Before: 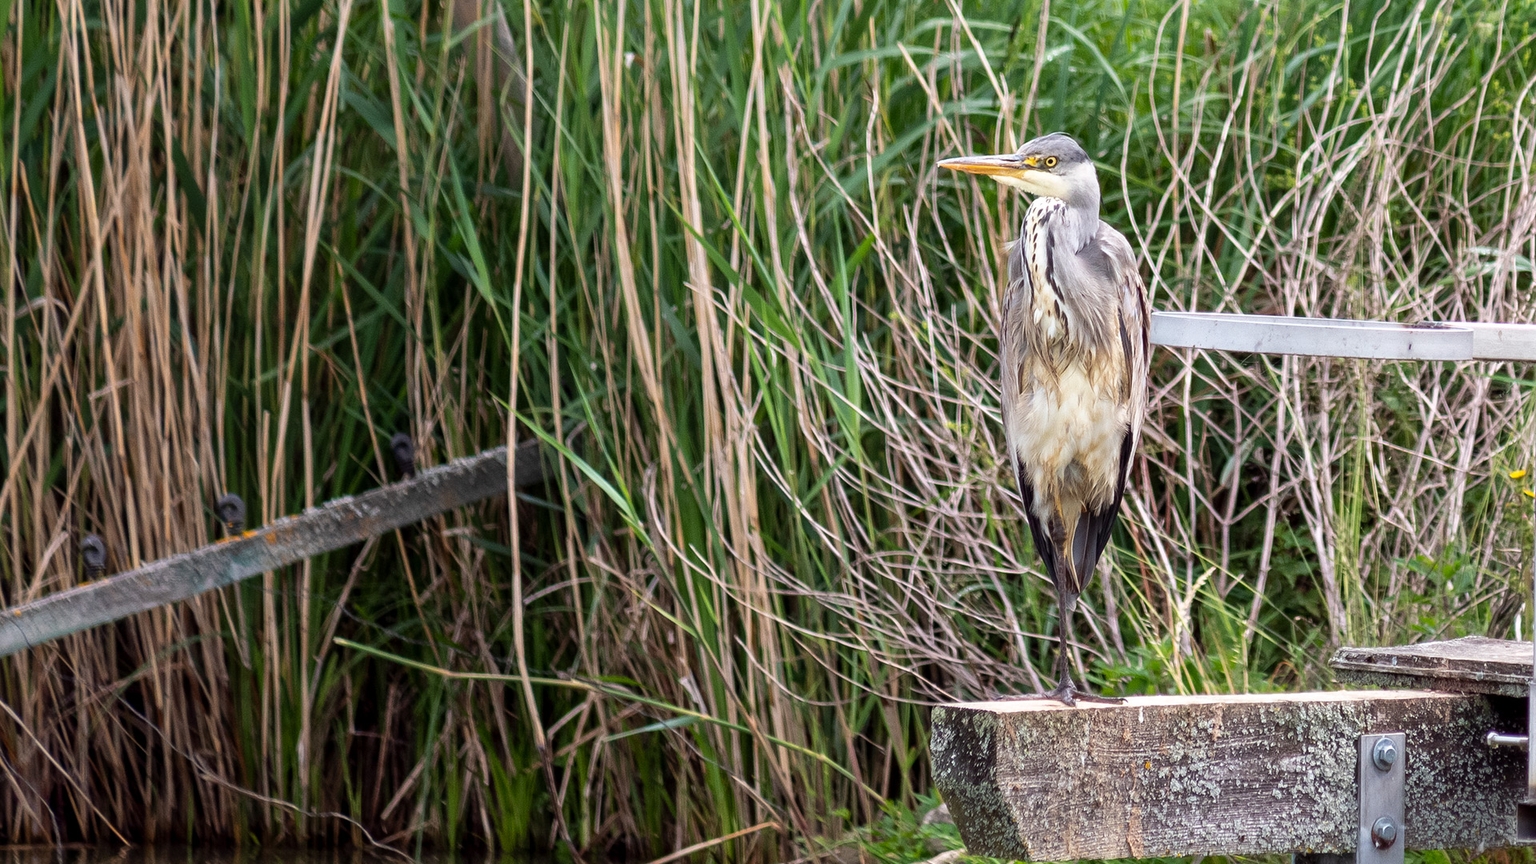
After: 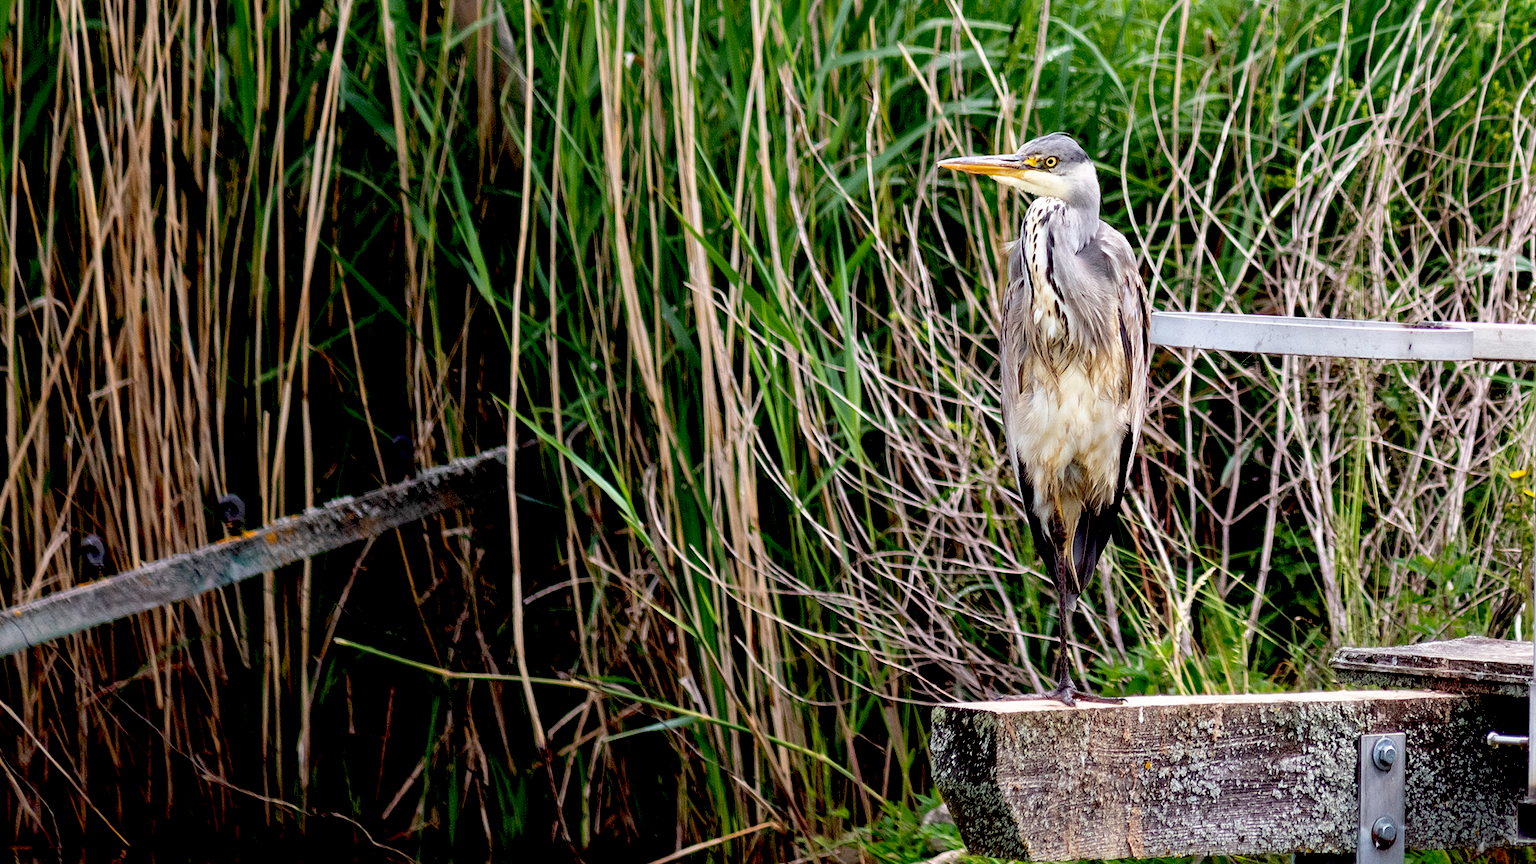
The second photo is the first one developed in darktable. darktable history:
exposure: black level correction 0.047, exposure 0.013 EV, compensate highlight preservation false
